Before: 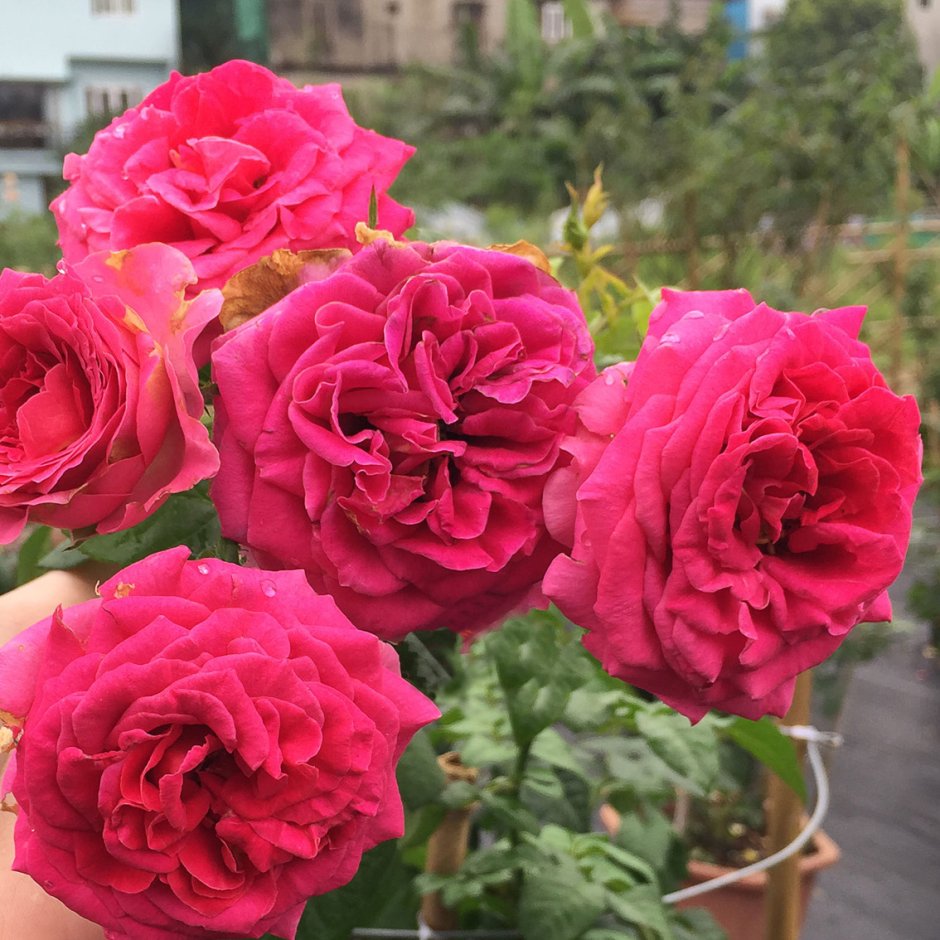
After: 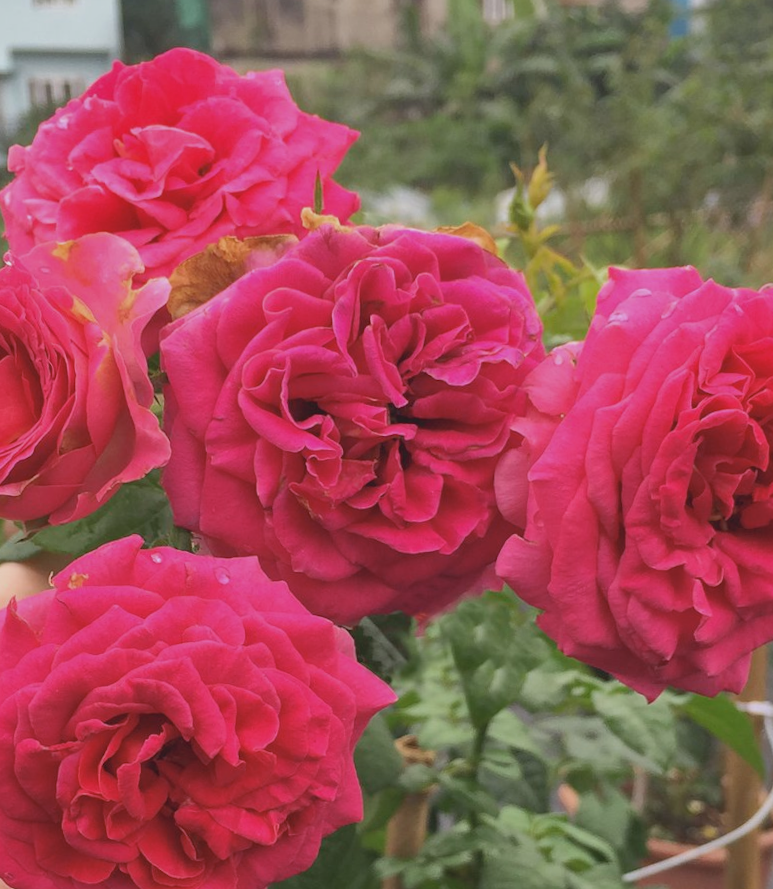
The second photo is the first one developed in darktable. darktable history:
color zones: curves: ch0 [(0, 0.444) (0.143, 0.442) (0.286, 0.441) (0.429, 0.441) (0.571, 0.441) (0.714, 0.441) (0.857, 0.442) (1, 0.444)]
shadows and highlights: shadows 25.81, highlights -48.03, soften with gaussian
contrast brightness saturation: contrast -0.148, brightness 0.05, saturation -0.118
crop and rotate: angle 1.25°, left 4.281%, top 0.809%, right 11.655%, bottom 2.58%
exposure: black level correction 0.002, compensate exposure bias true, compensate highlight preservation false
